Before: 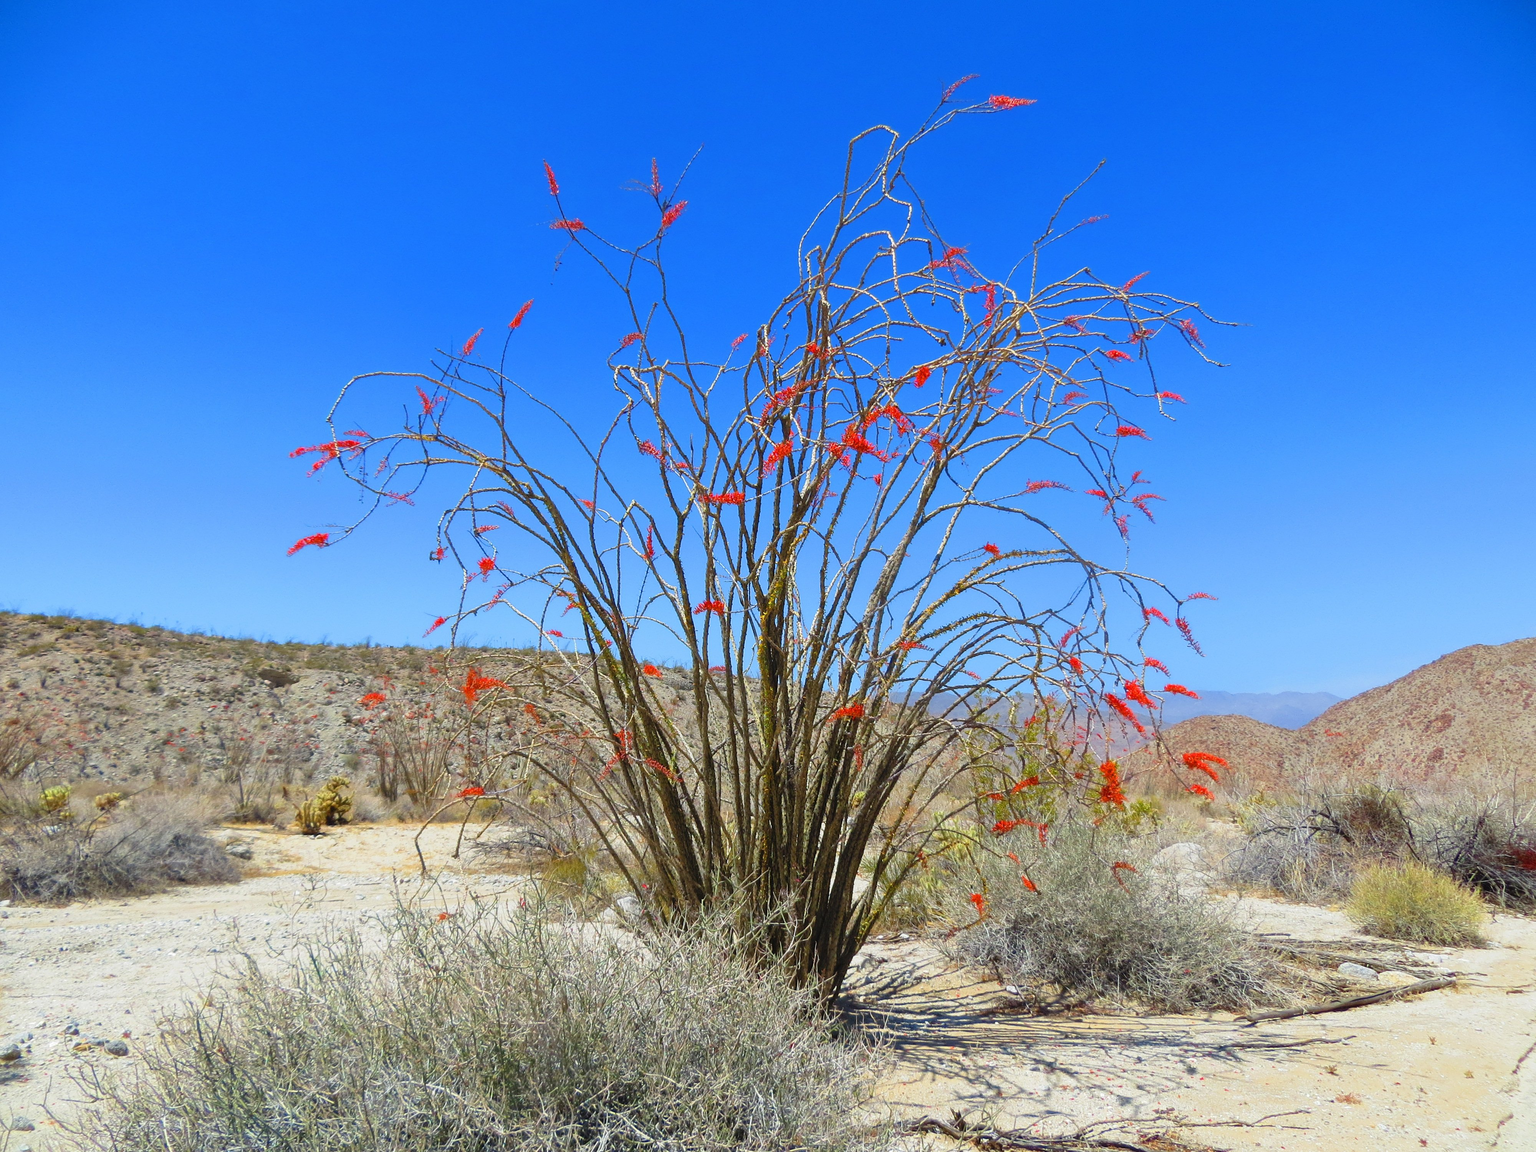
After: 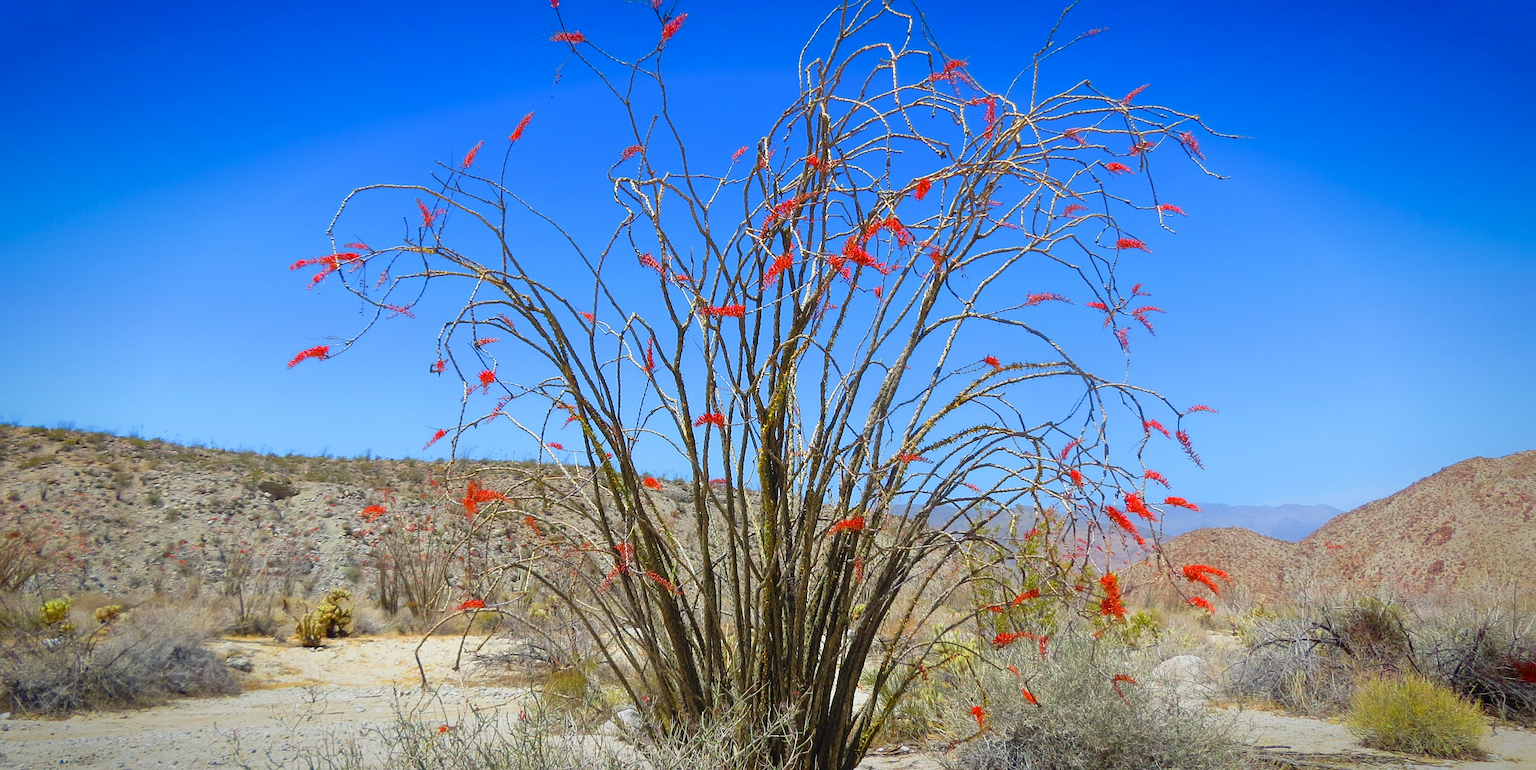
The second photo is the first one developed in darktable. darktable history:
crop: top 16.326%, bottom 16.747%
sharpen: amount 0.213
vignetting: saturation 0.372, automatic ratio true
